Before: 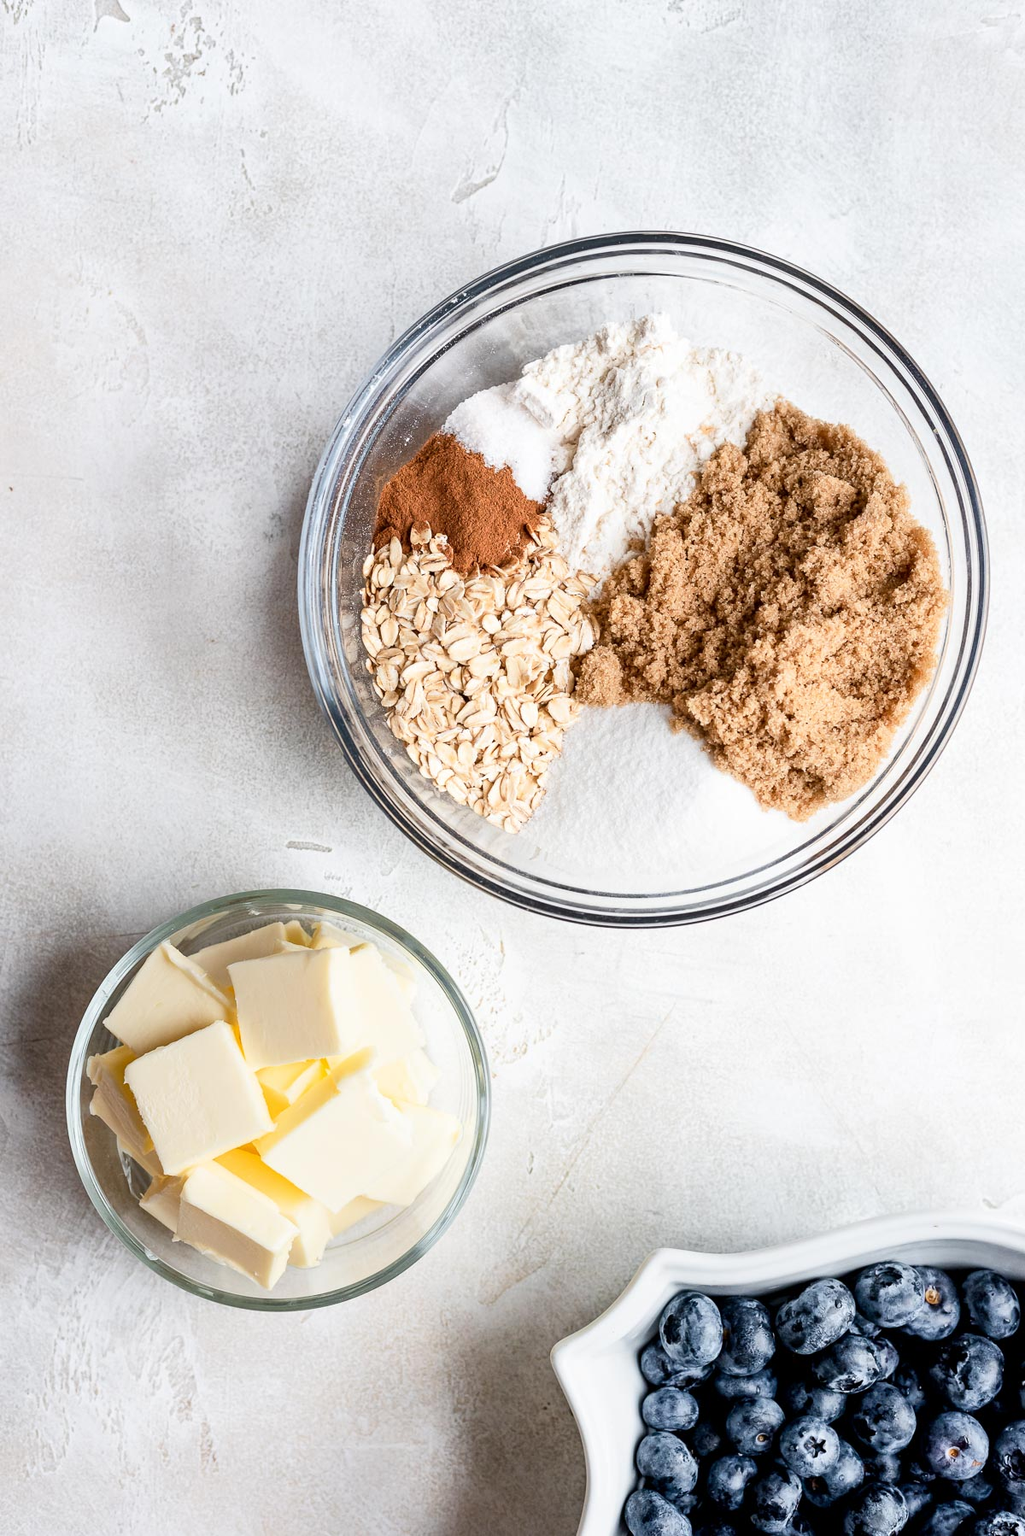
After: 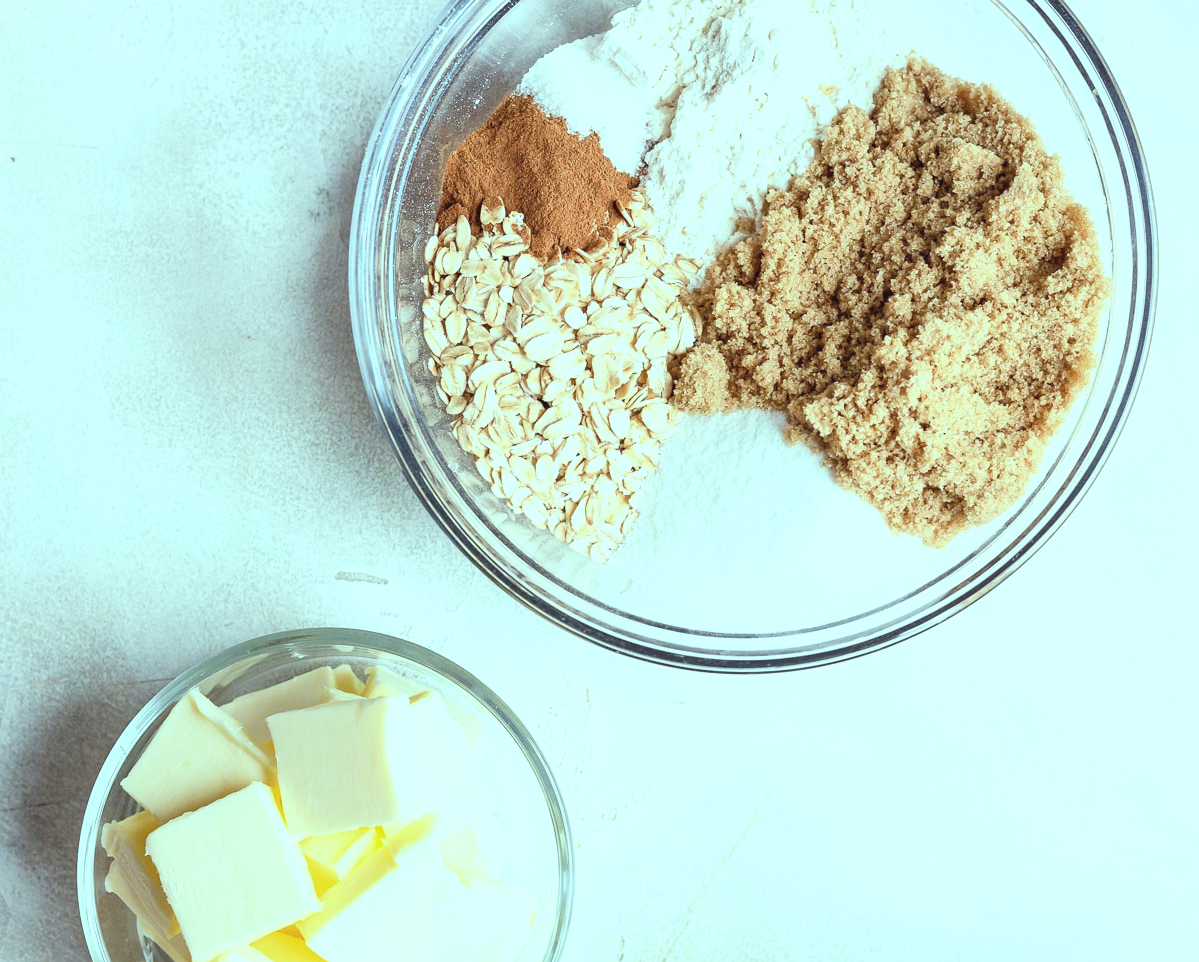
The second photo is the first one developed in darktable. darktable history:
contrast brightness saturation: brightness 0.15
color balance: mode lift, gamma, gain (sRGB), lift [0.997, 0.979, 1.021, 1.011], gamma [1, 1.084, 0.916, 0.998], gain [1, 0.87, 1.13, 1.101], contrast 4.55%, contrast fulcrum 38.24%, output saturation 104.09%
crop and rotate: top 23.043%, bottom 23.437%
